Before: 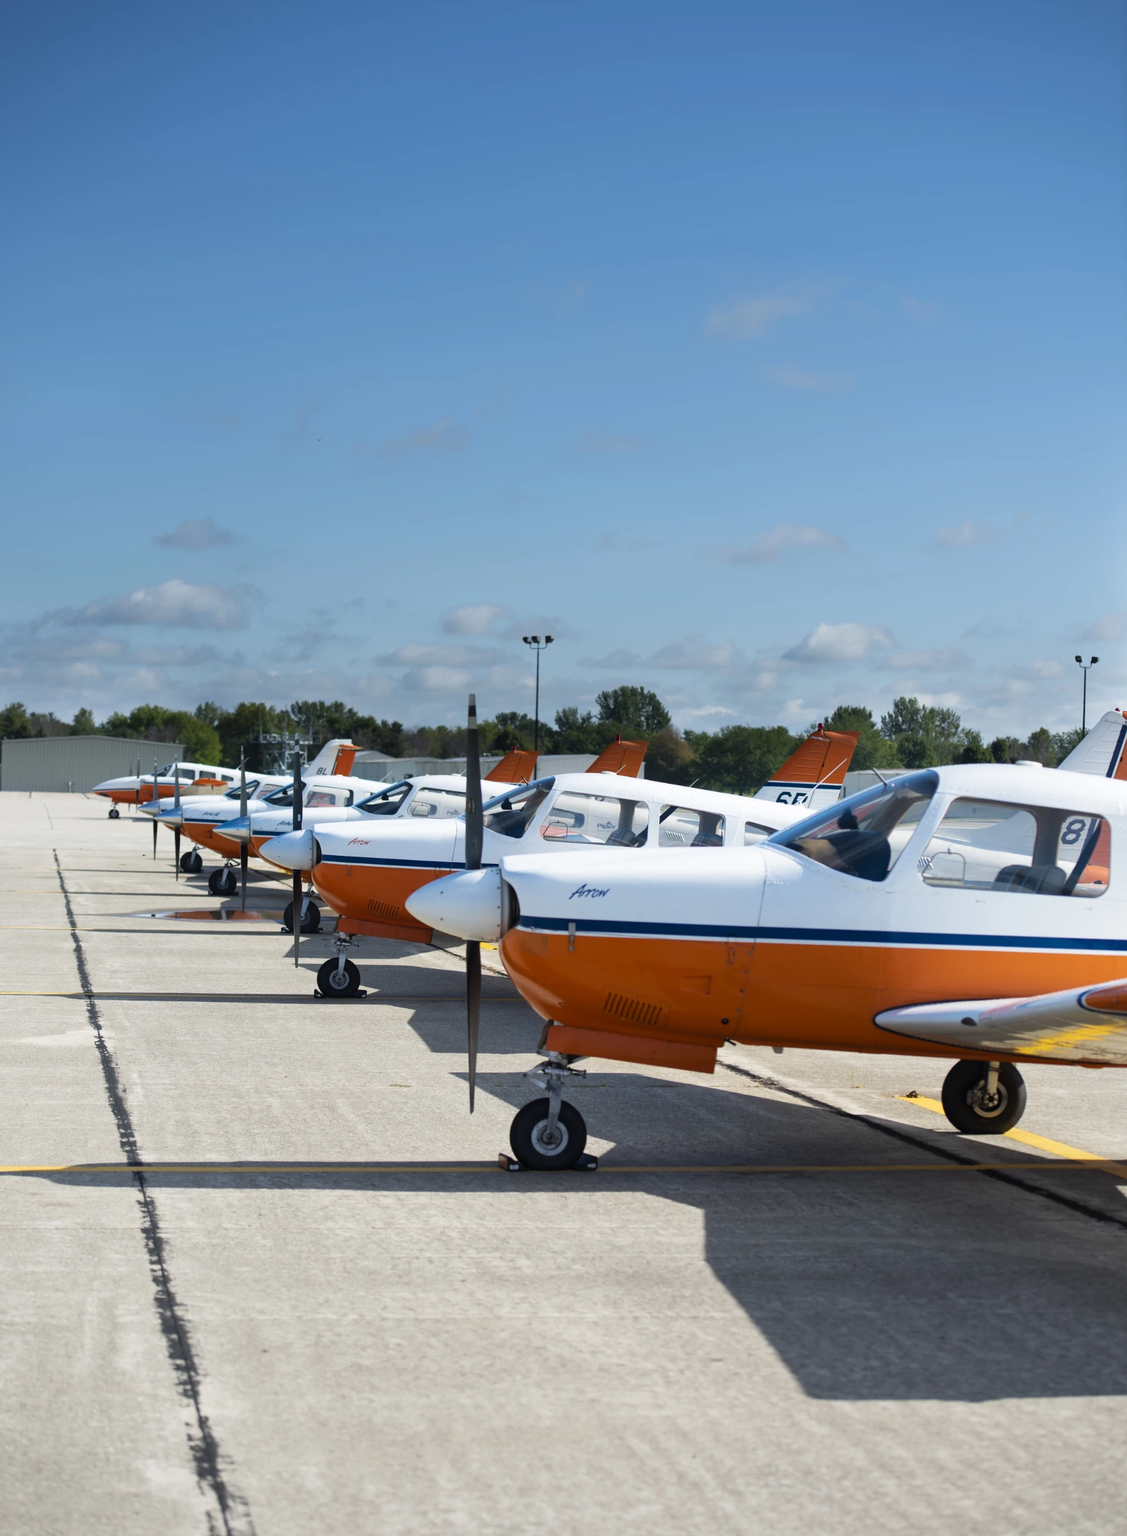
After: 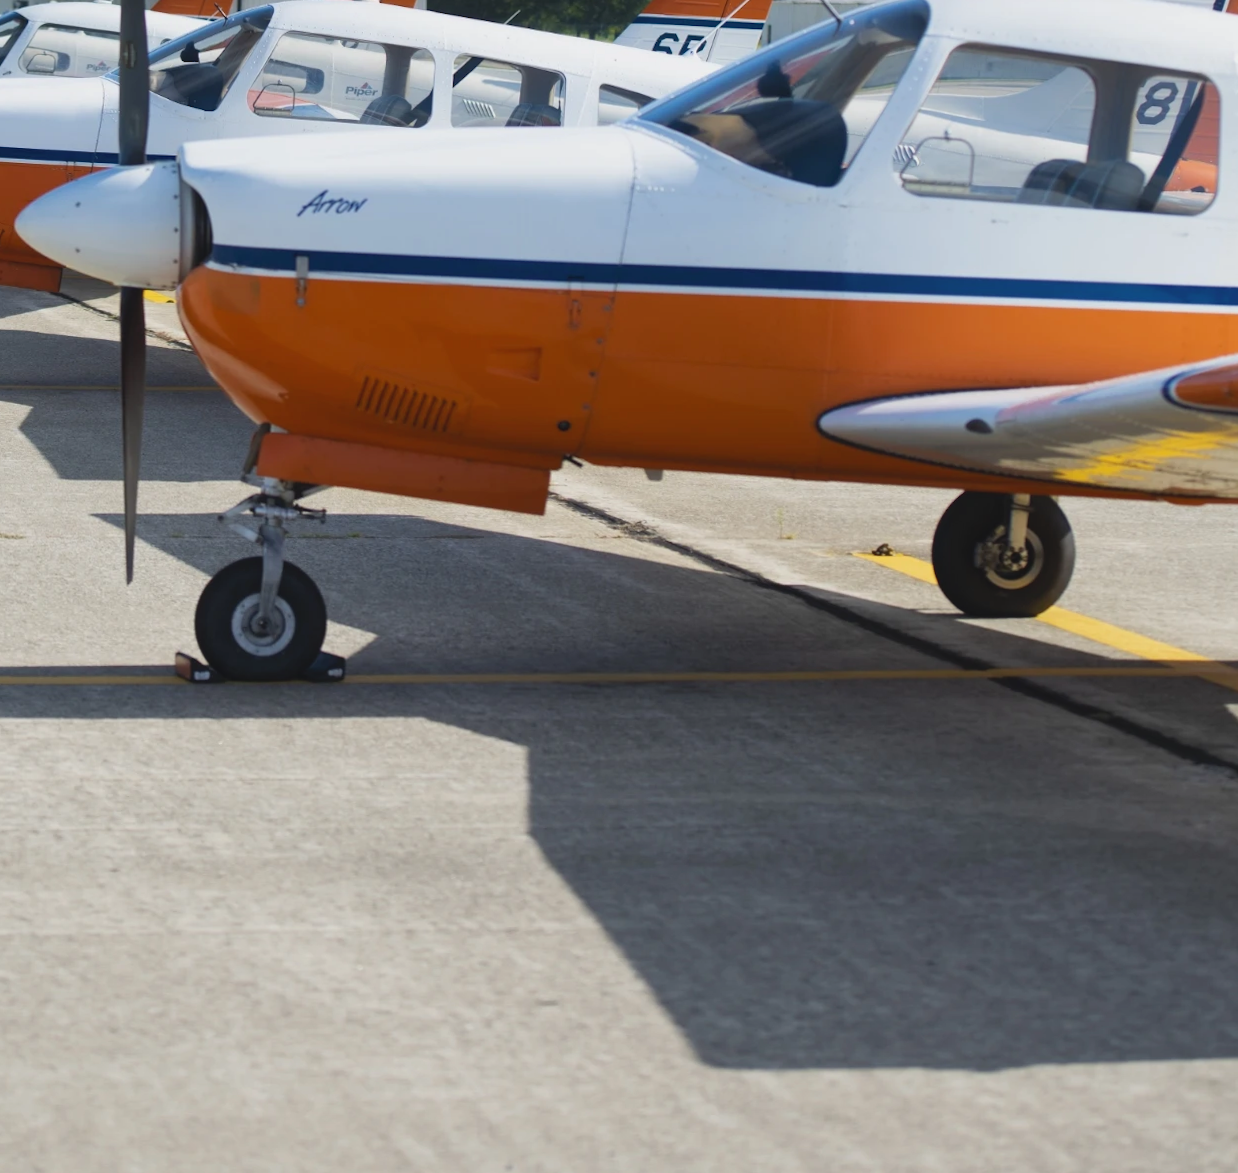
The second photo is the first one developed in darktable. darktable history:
rotate and perspective: rotation 0.174°, lens shift (vertical) 0.013, lens shift (horizontal) 0.019, shear 0.001, automatic cropping original format, crop left 0.007, crop right 0.991, crop top 0.016, crop bottom 0.997
crop and rotate: left 35.509%, top 50.238%, bottom 4.934%
contrast brightness saturation: contrast -0.11
